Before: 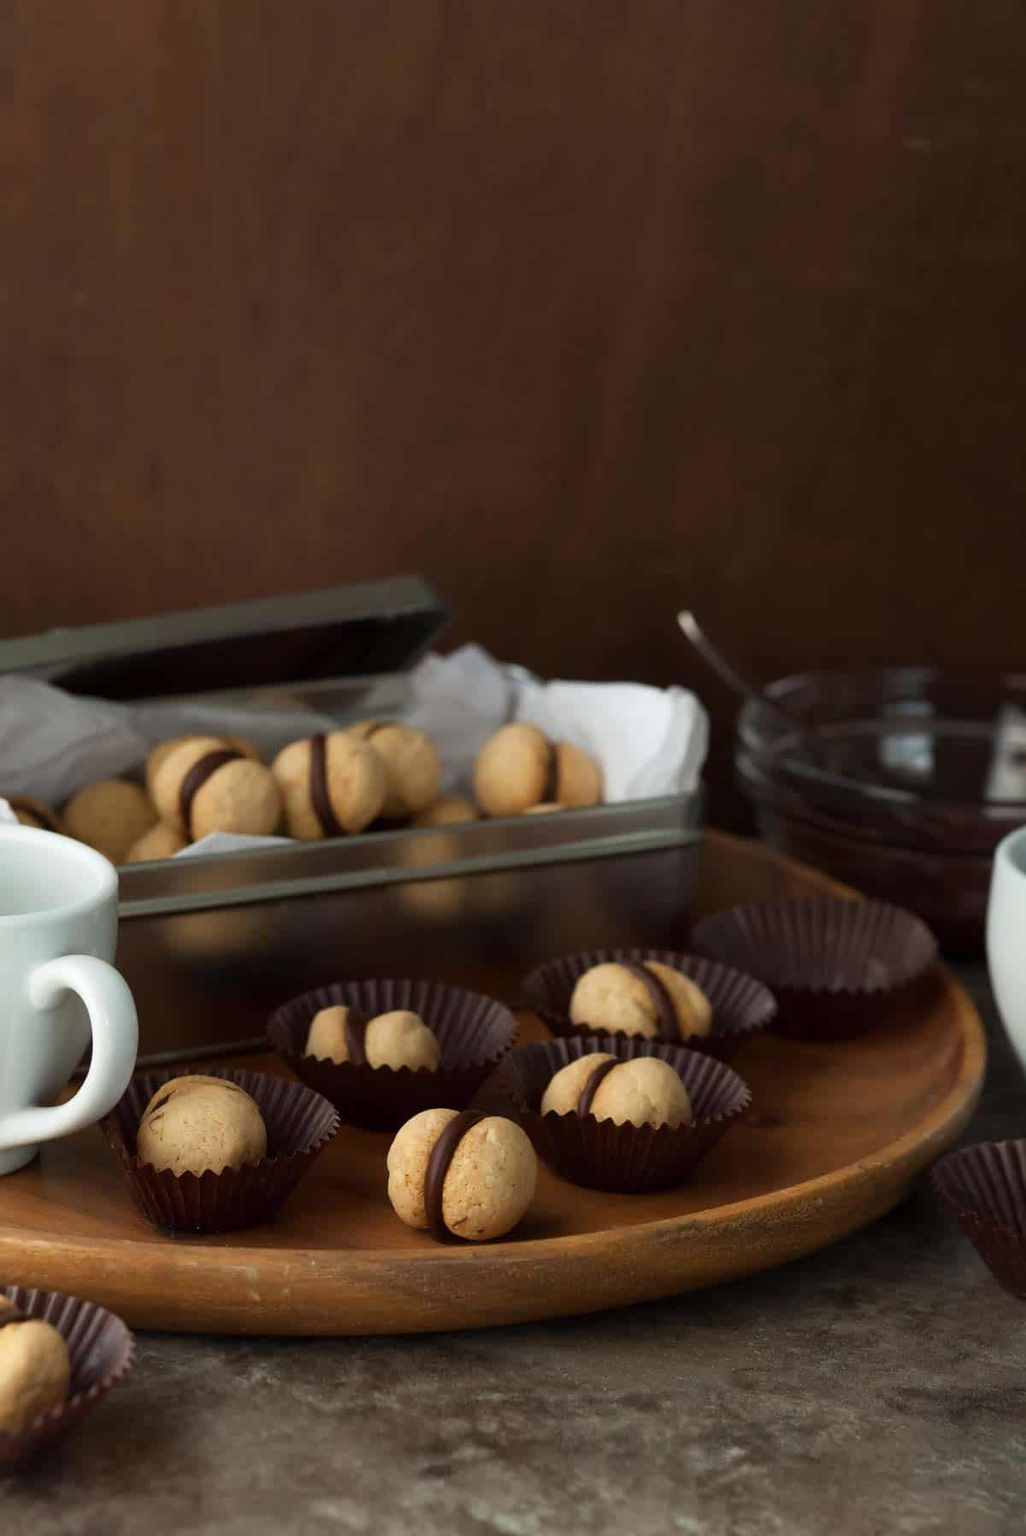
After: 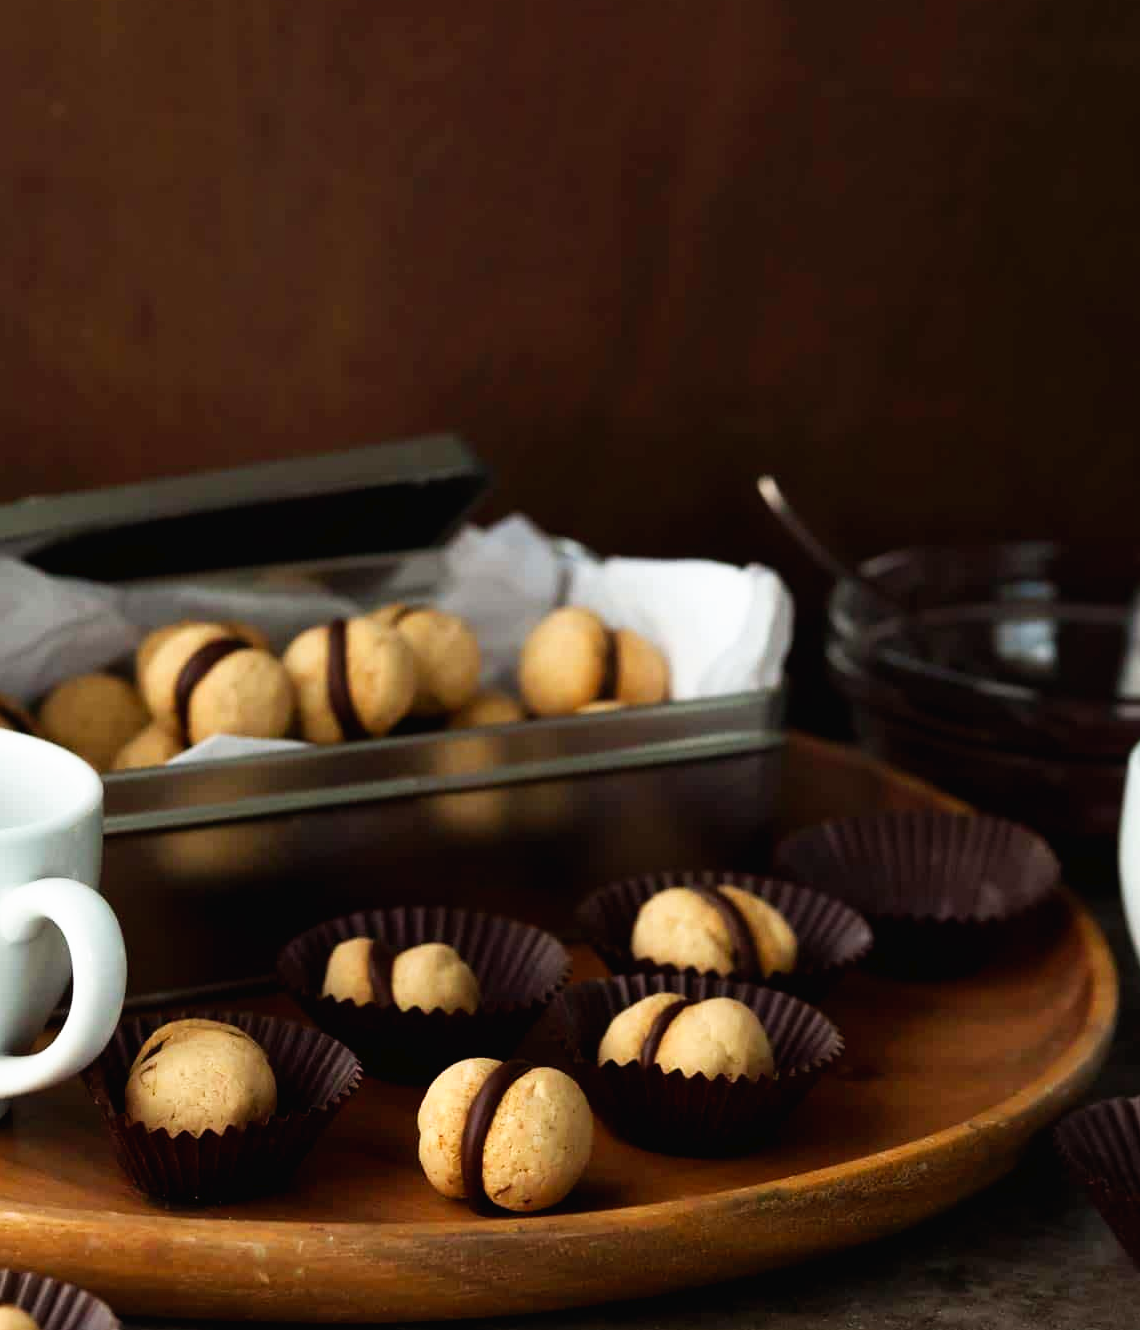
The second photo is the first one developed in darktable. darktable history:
crop and rotate: left 2.991%, top 13.302%, right 1.981%, bottom 12.636%
tone curve: curves: ch0 [(0, 0) (0.003, 0.016) (0.011, 0.016) (0.025, 0.016) (0.044, 0.017) (0.069, 0.026) (0.1, 0.044) (0.136, 0.074) (0.177, 0.121) (0.224, 0.183) (0.277, 0.248) (0.335, 0.326) (0.399, 0.413) (0.468, 0.511) (0.543, 0.612) (0.623, 0.717) (0.709, 0.818) (0.801, 0.911) (0.898, 0.979) (1, 1)], preserve colors none
